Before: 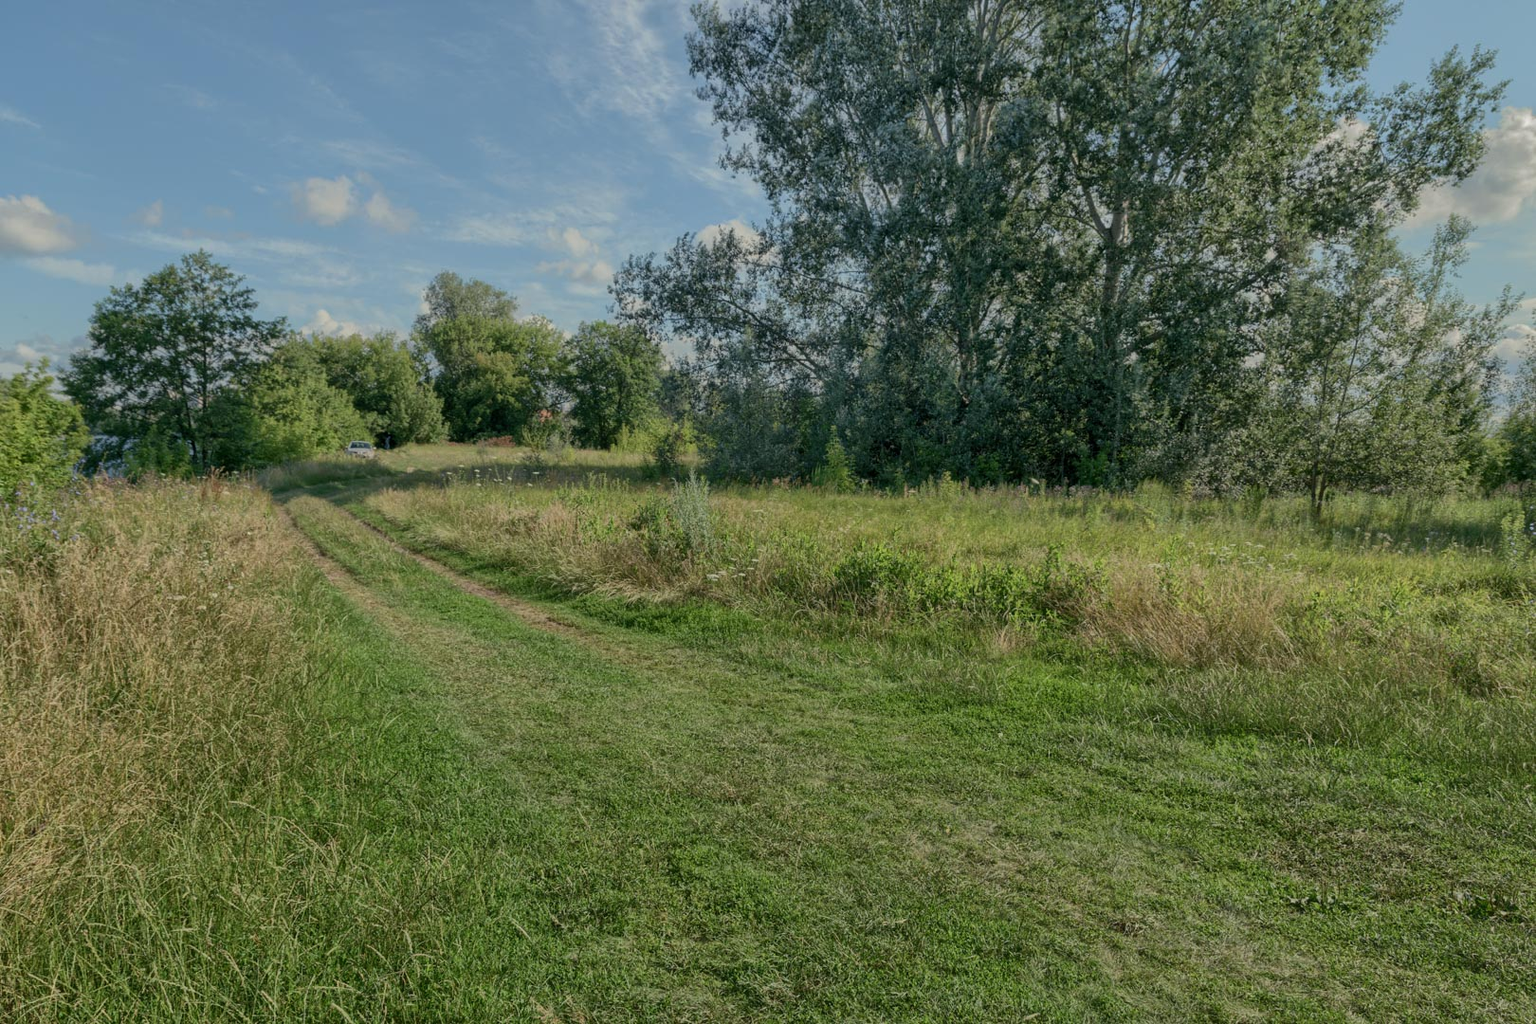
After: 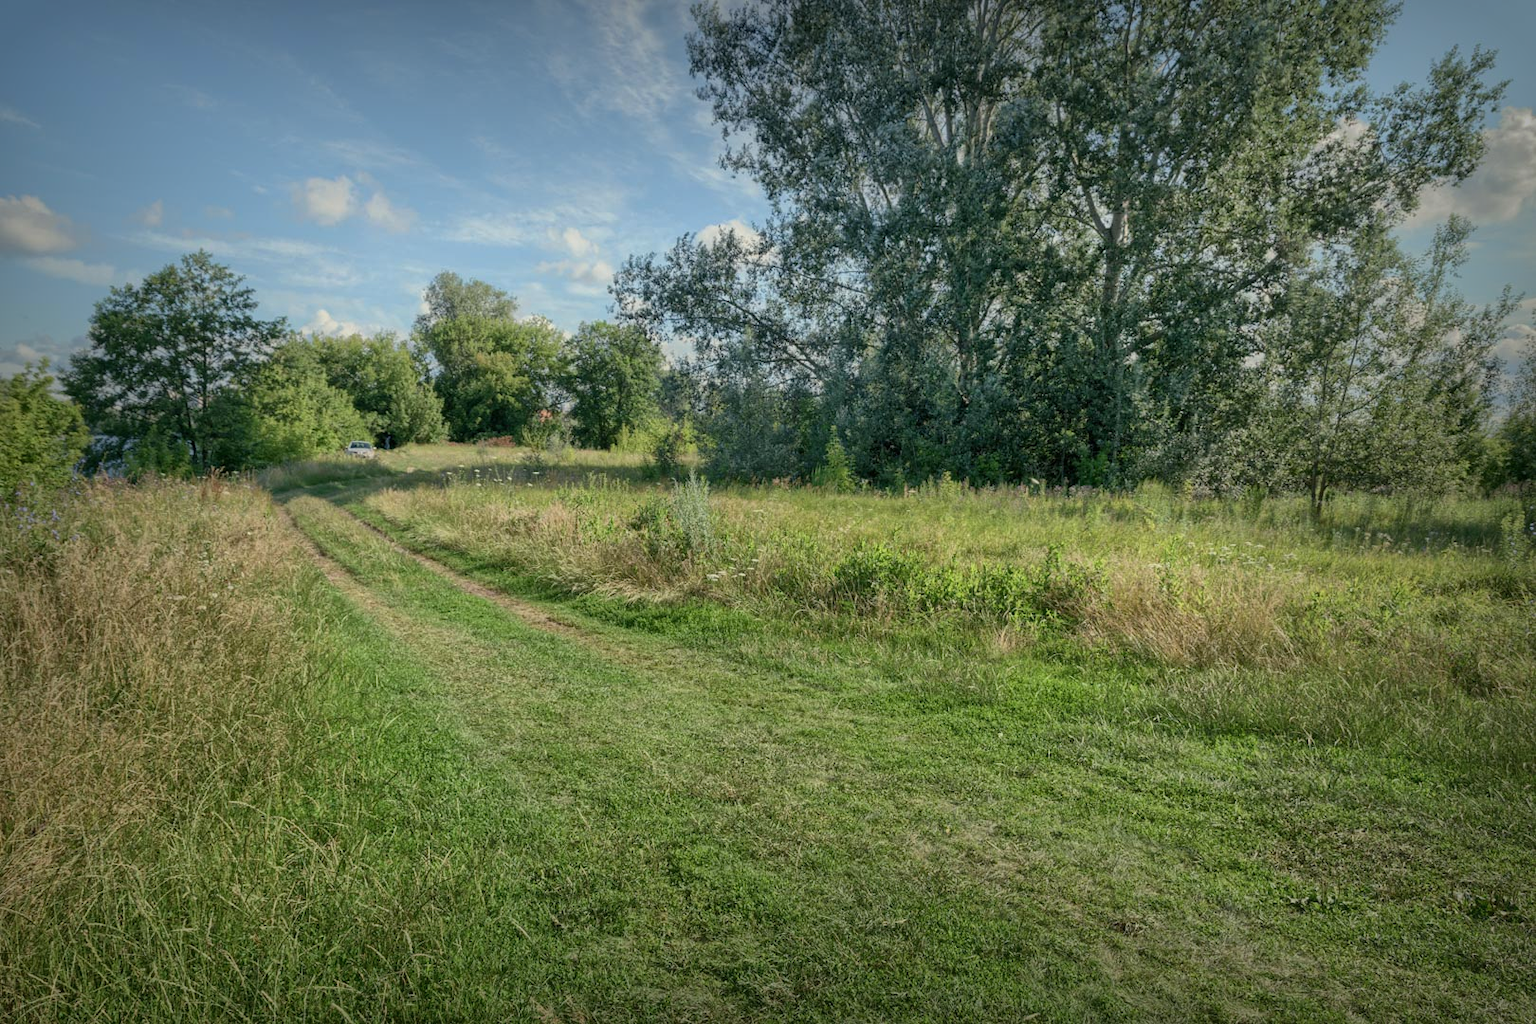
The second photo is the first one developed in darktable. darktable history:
exposure: black level correction 0, exposure 0.5 EV, compensate highlight preservation false
vignetting: fall-off start 53.2%, brightness -0.594, saturation 0, automatic ratio true, width/height ratio 1.313, shape 0.22, unbound false
split-toning: shadows › saturation 0.61, highlights › saturation 0.58, balance -28.74, compress 87.36%
white balance: red 1, blue 1
